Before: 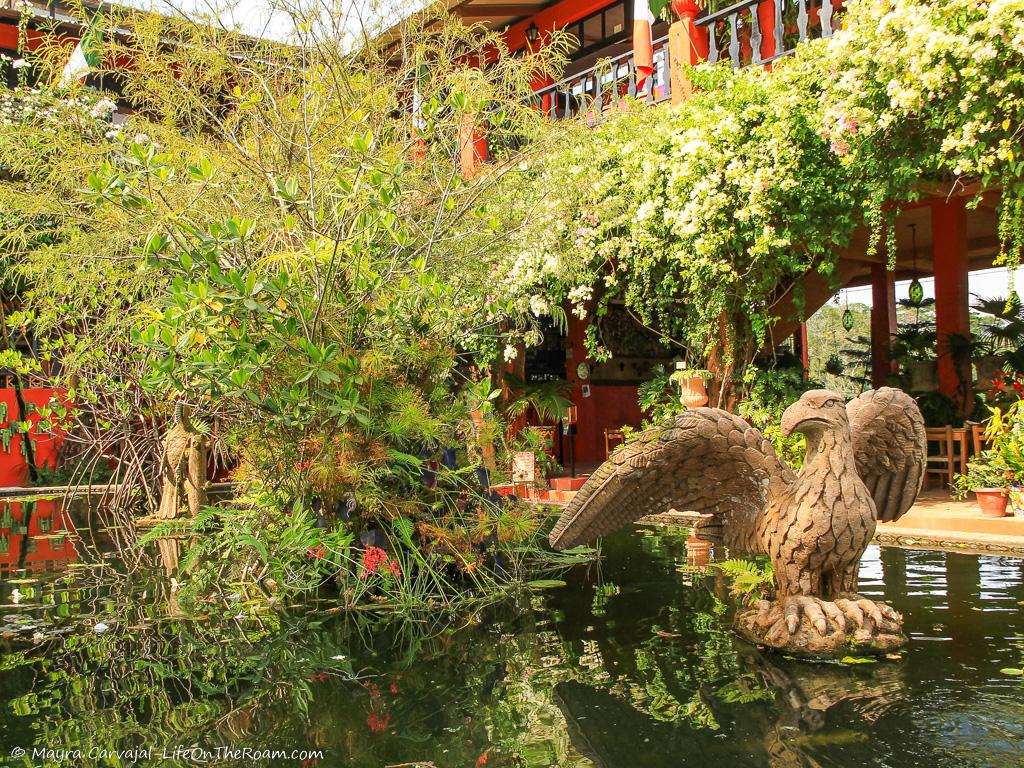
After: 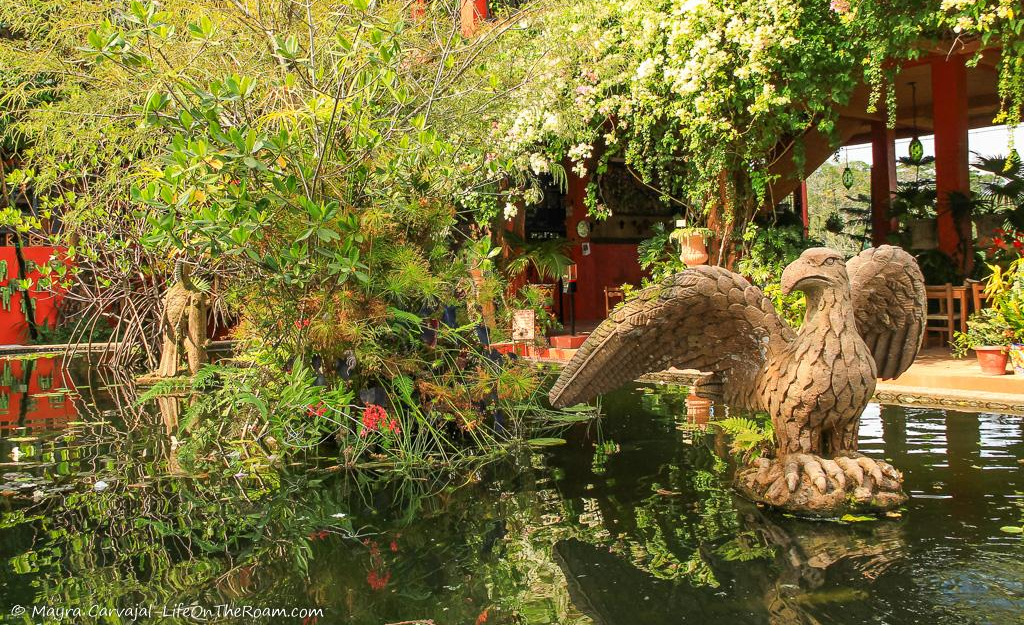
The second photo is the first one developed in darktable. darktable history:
crop and rotate: top 18.511%
